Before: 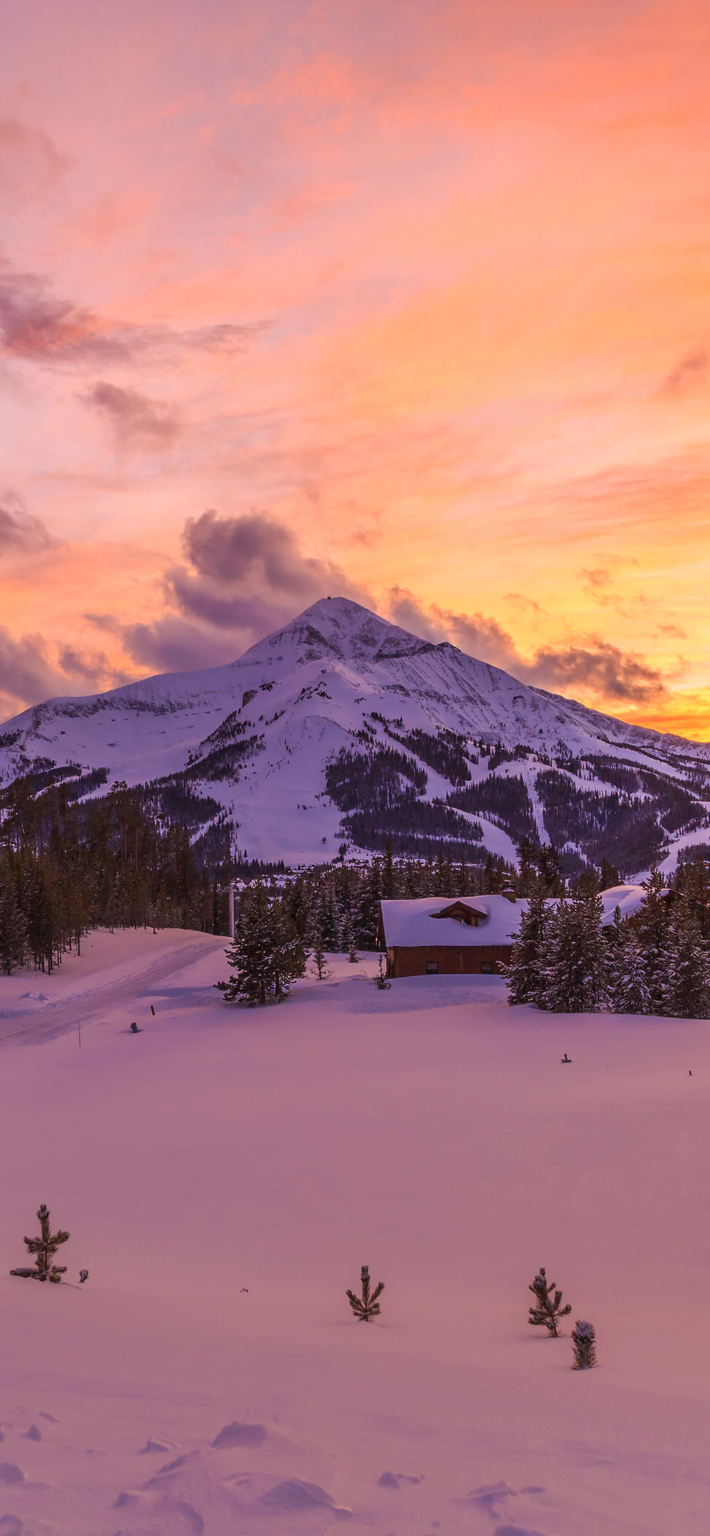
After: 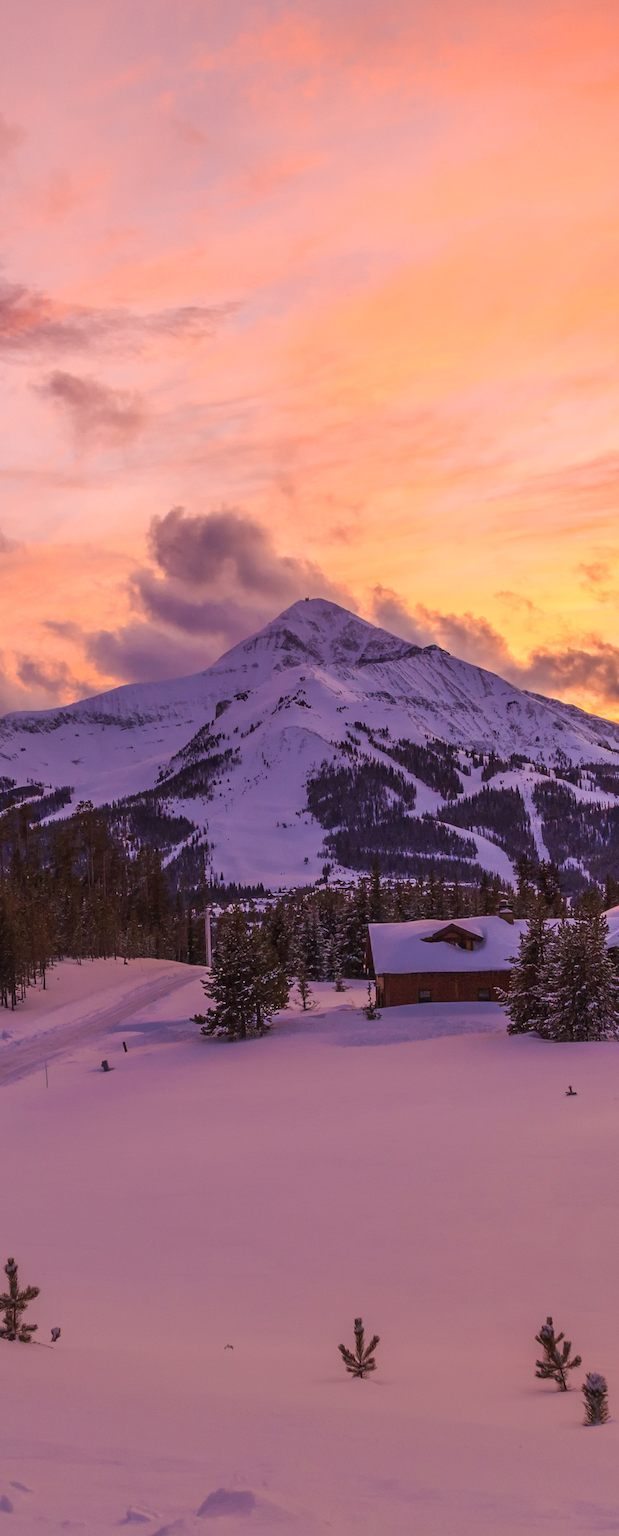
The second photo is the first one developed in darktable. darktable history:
crop and rotate: angle 1.01°, left 4.193%, top 0.961%, right 11.646%, bottom 2.669%
